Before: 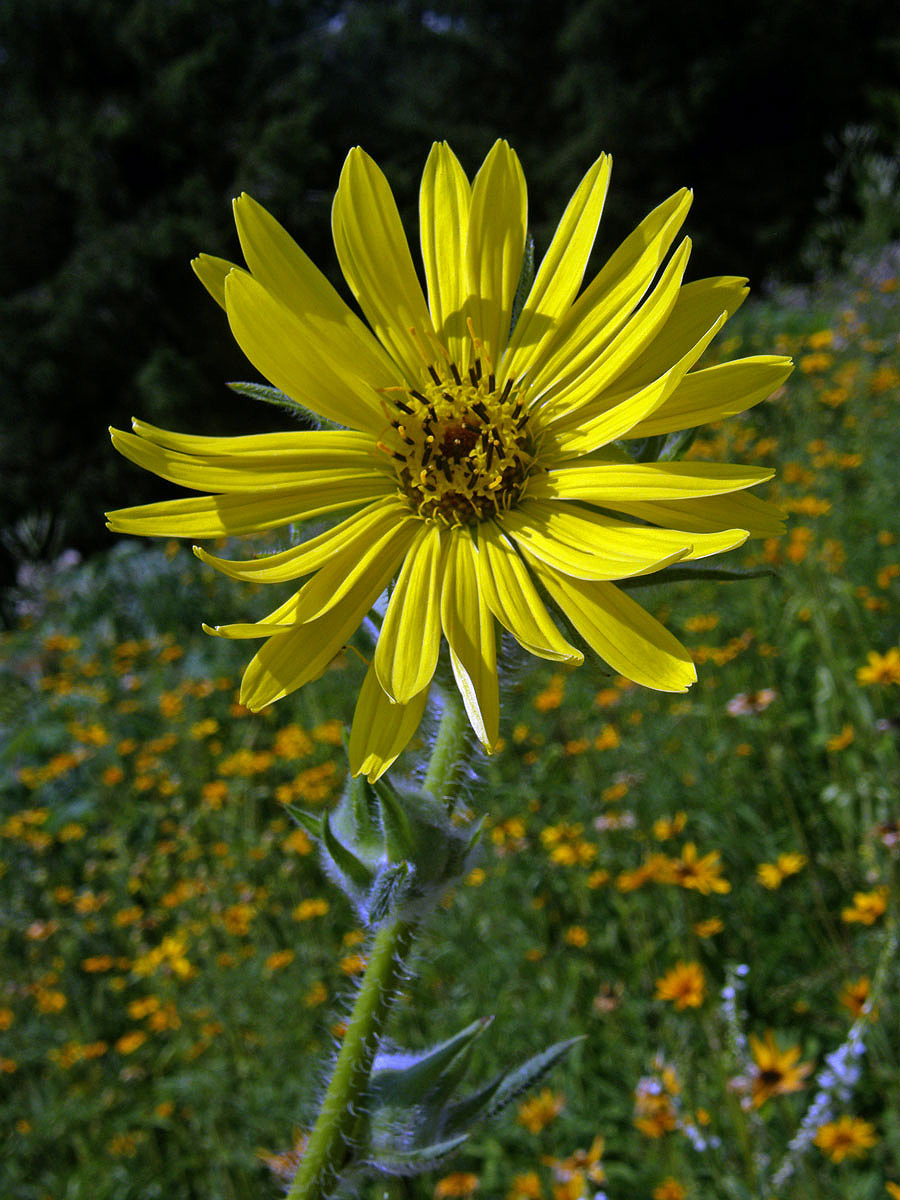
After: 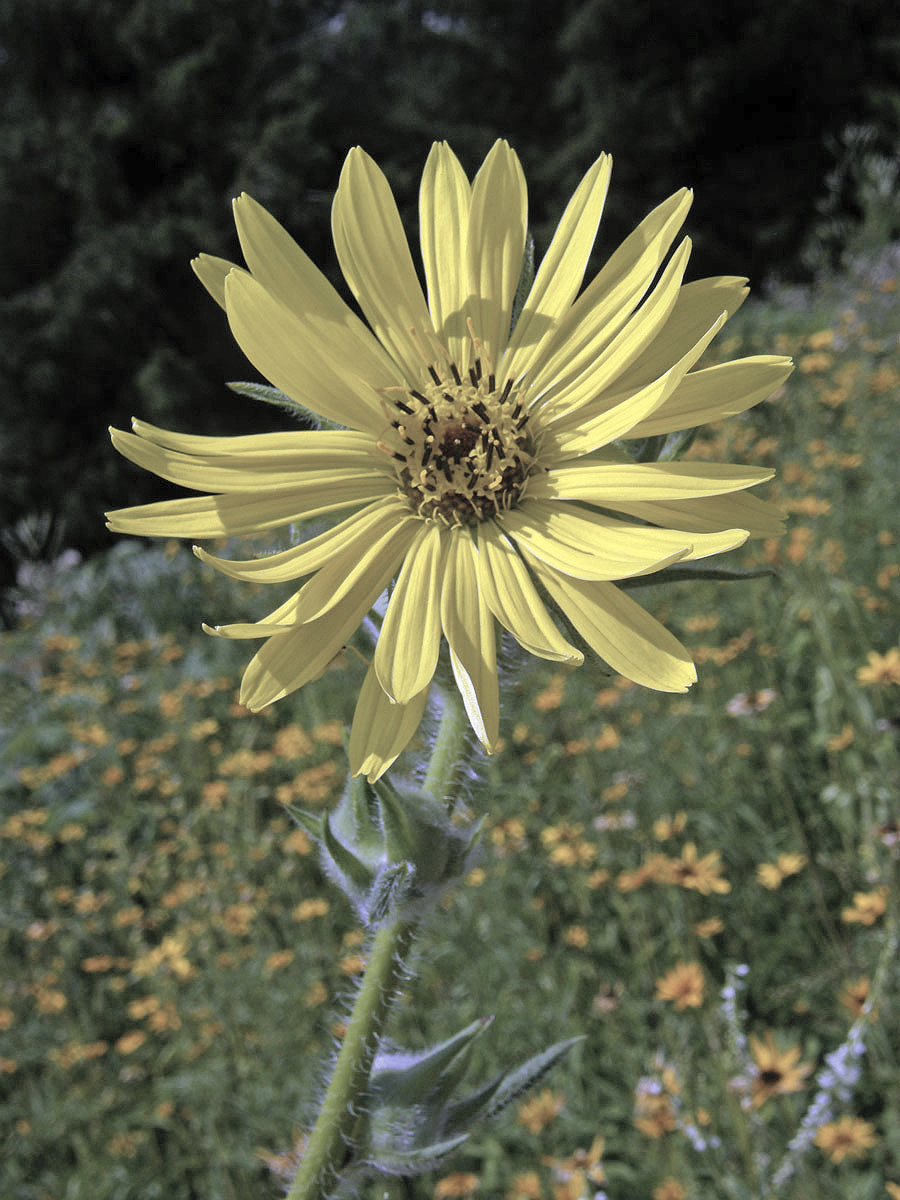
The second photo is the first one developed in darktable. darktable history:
contrast brightness saturation: brightness 0.183, saturation -0.487
